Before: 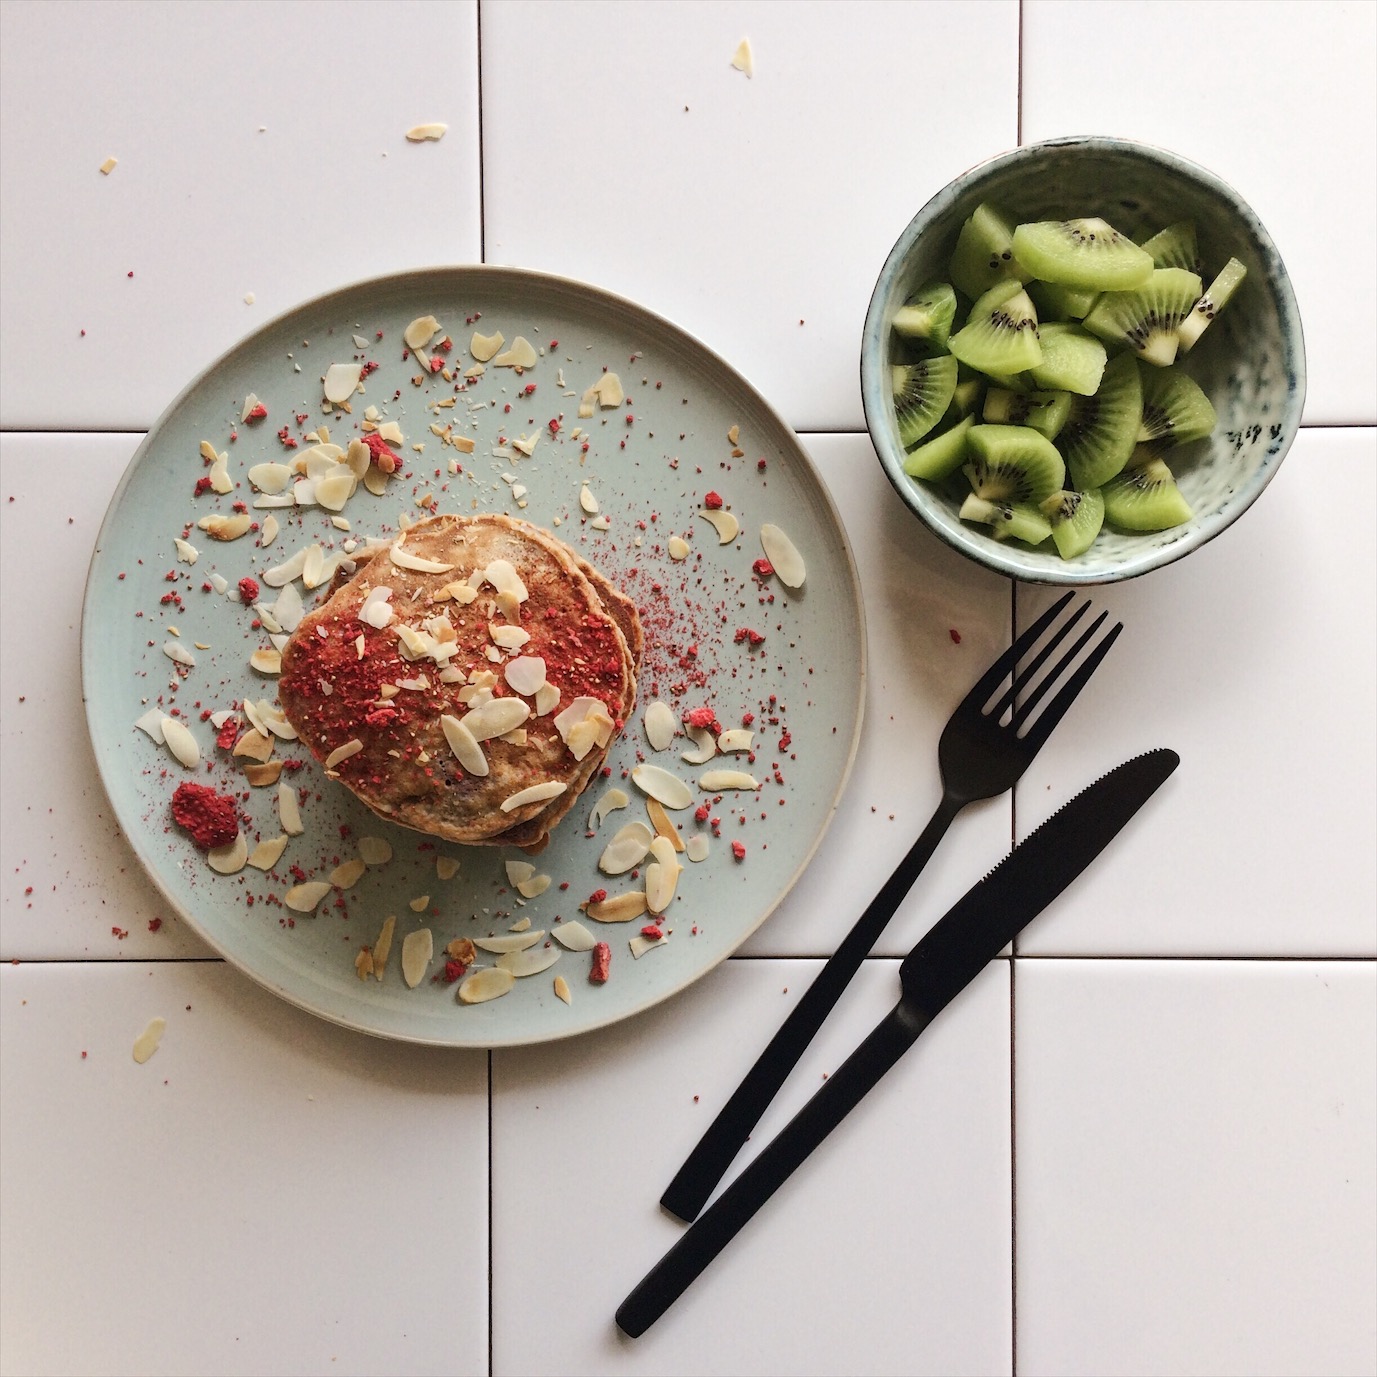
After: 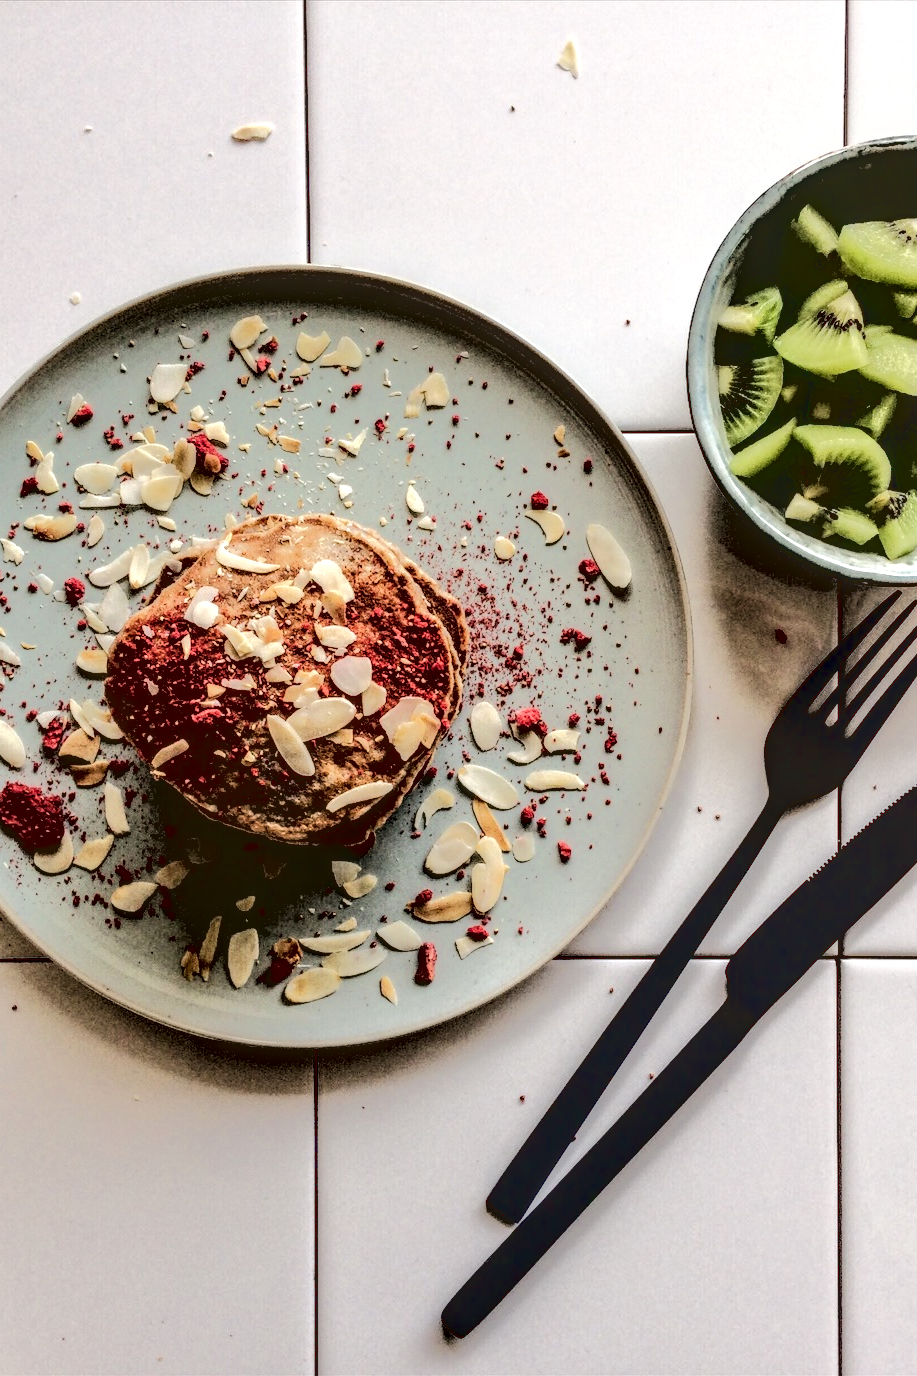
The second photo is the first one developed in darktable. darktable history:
local contrast: highlights 19%, detail 186%
crop and rotate: left 12.673%, right 20.66%
base curve: curves: ch0 [(0.065, 0.026) (0.236, 0.358) (0.53, 0.546) (0.777, 0.841) (0.924, 0.992)], preserve colors average RGB
